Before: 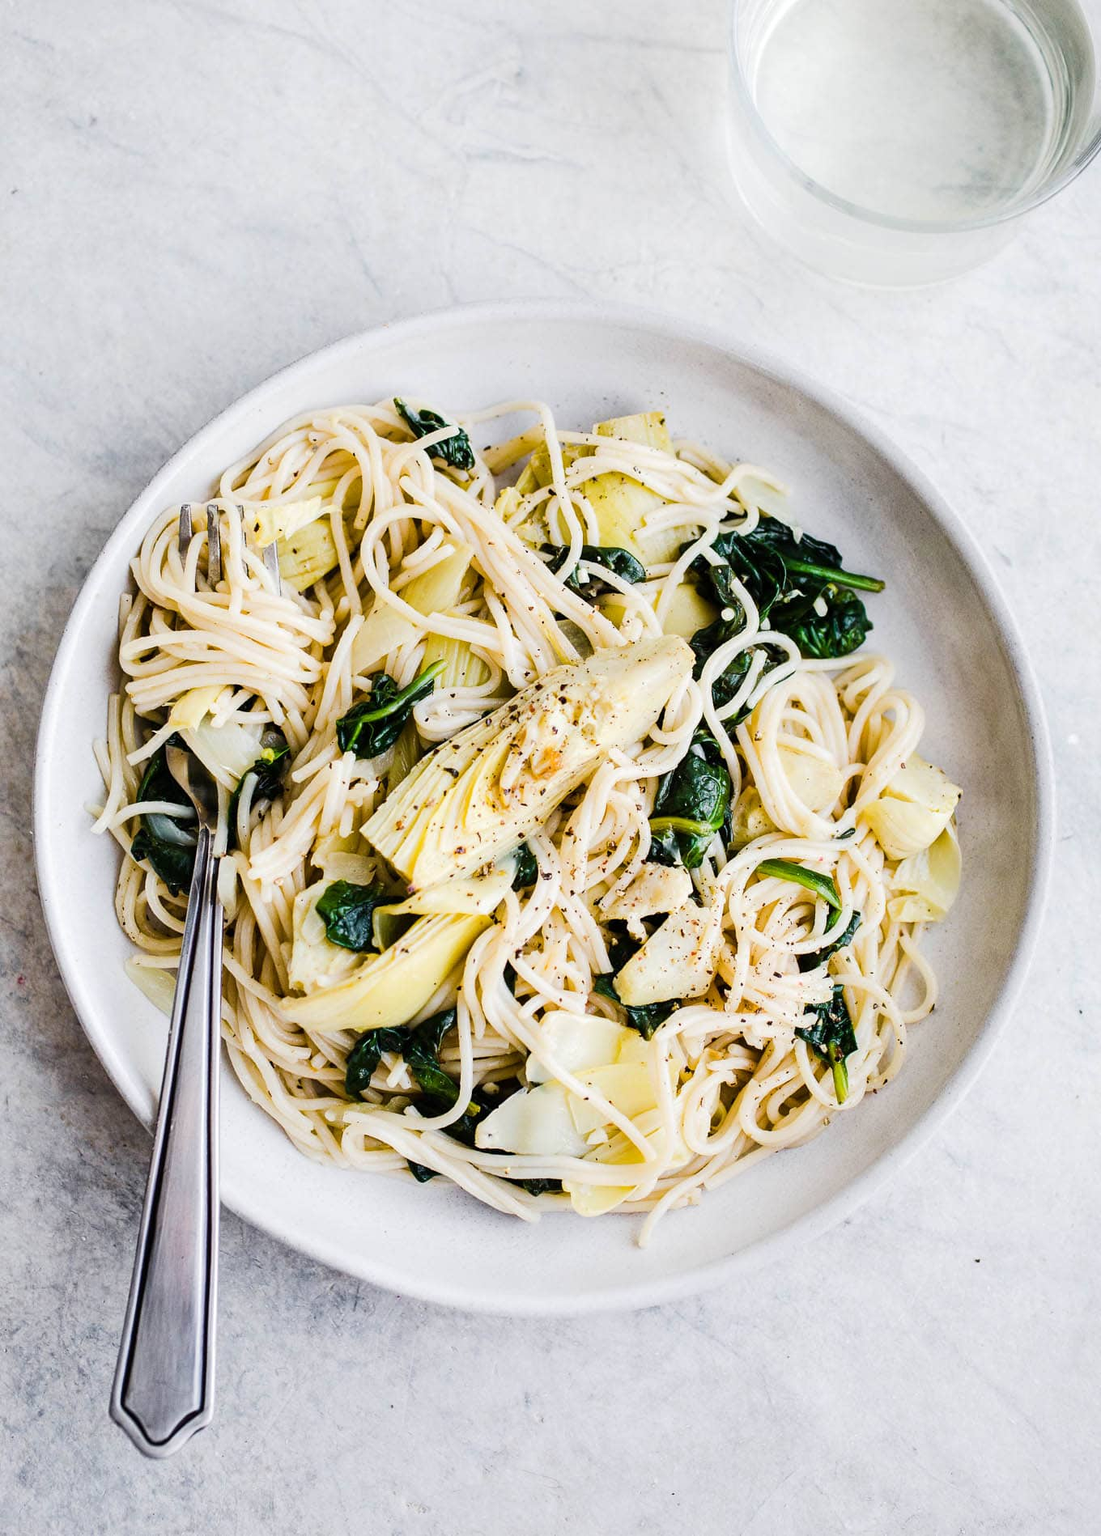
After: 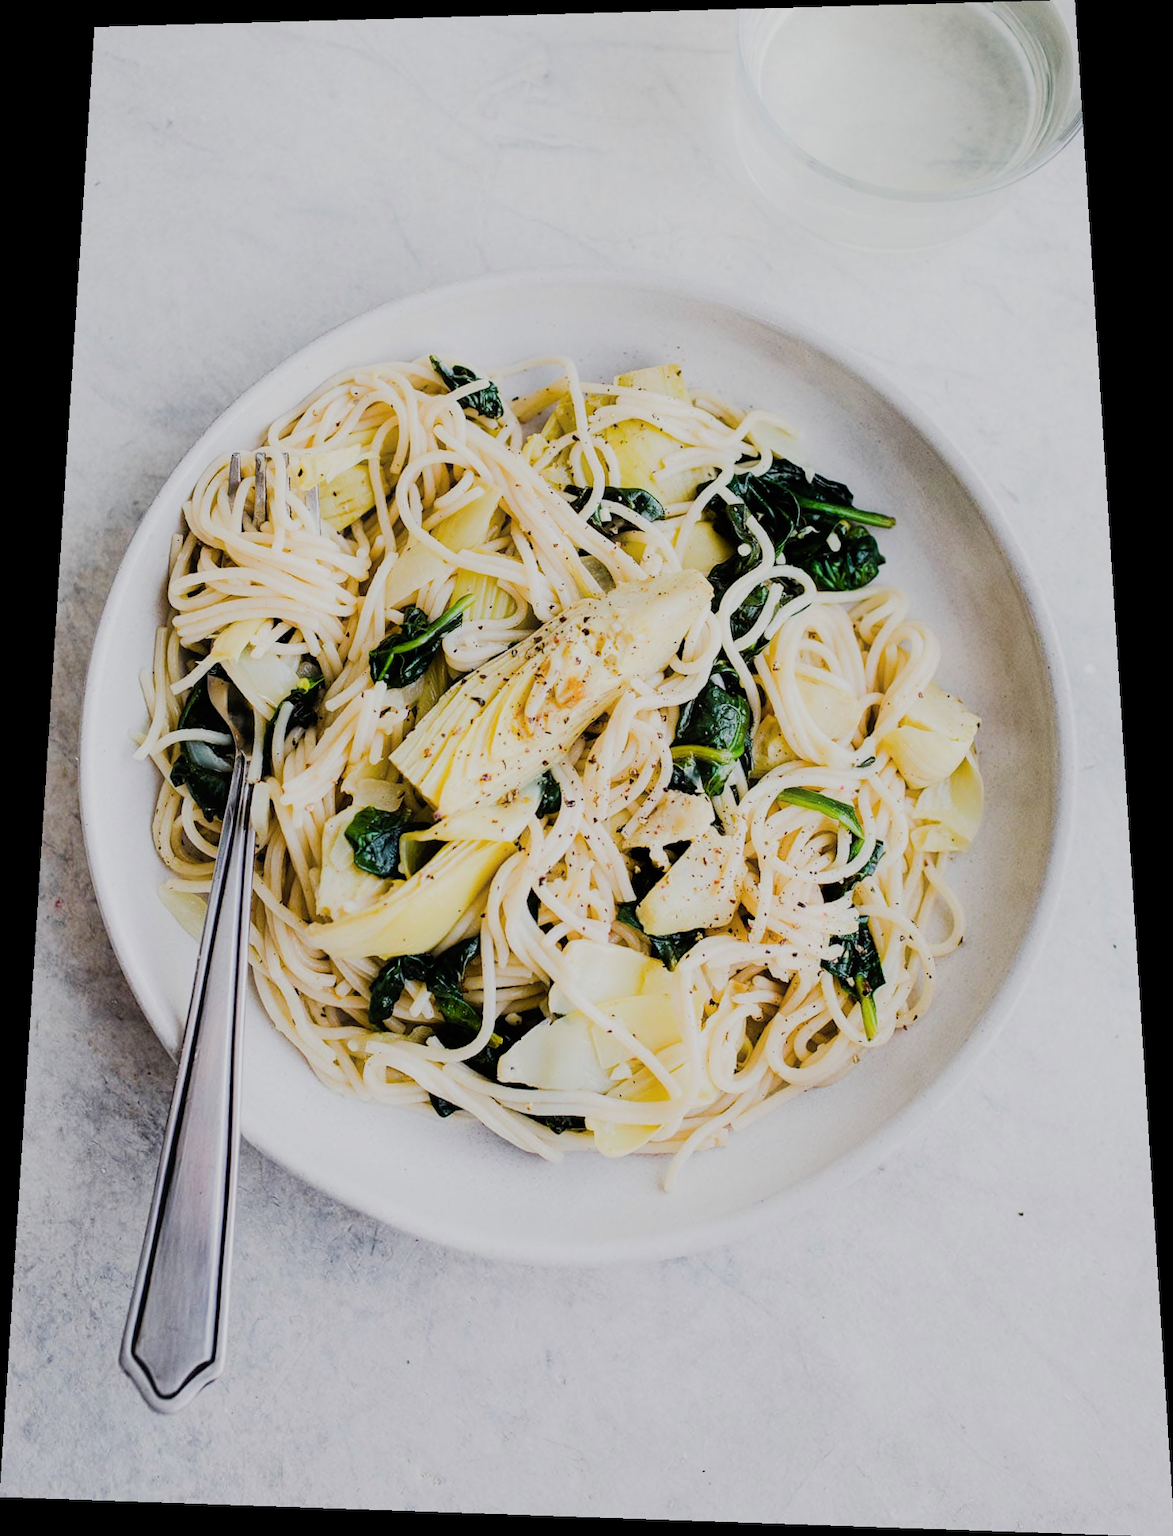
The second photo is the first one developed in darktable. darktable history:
contrast equalizer: y [[0.5, 0.488, 0.462, 0.461, 0.491, 0.5], [0.5 ×6], [0.5 ×6], [0 ×6], [0 ×6]]
rotate and perspective: rotation 0.128°, lens shift (vertical) -0.181, lens shift (horizontal) -0.044, shear 0.001, automatic cropping off
filmic rgb: black relative exposure -7.65 EV, white relative exposure 4.56 EV, hardness 3.61
